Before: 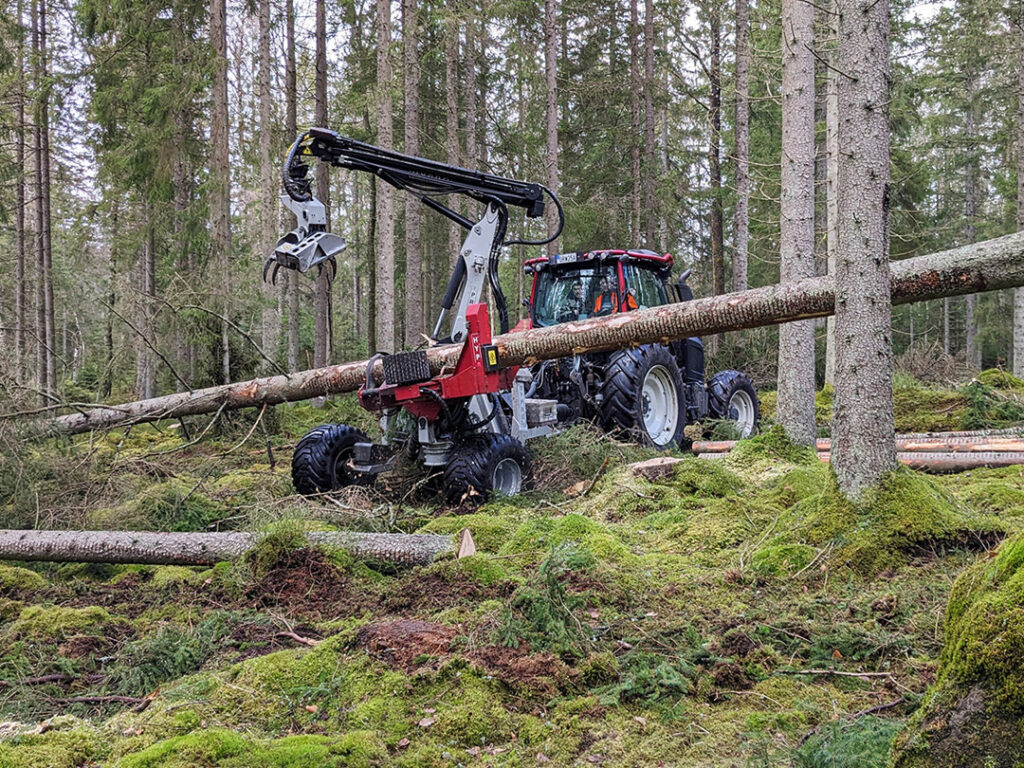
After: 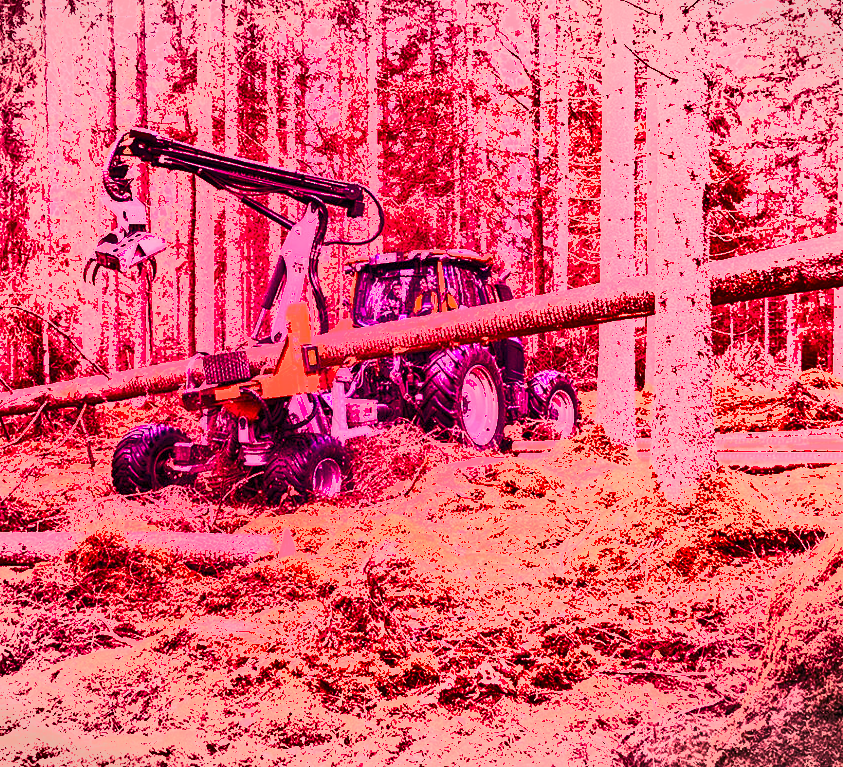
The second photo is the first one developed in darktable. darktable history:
vignetting: fall-off start 100%, brightness -0.282, width/height ratio 1.31
tone equalizer: on, module defaults
color zones: curves: ch0 [(0, 0.444) (0.143, 0.442) (0.286, 0.441) (0.429, 0.441) (0.571, 0.441) (0.714, 0.441) (0.857, 0.442) (1, 0.444)]
shadows and highlights: radius 108.52, shadows 44.07, highlights -67.8, low approximation 0.01, soften with gaussian
white balance: red 4.26, blue 1.802
crop: left 17.582%, bottom 0.031%
